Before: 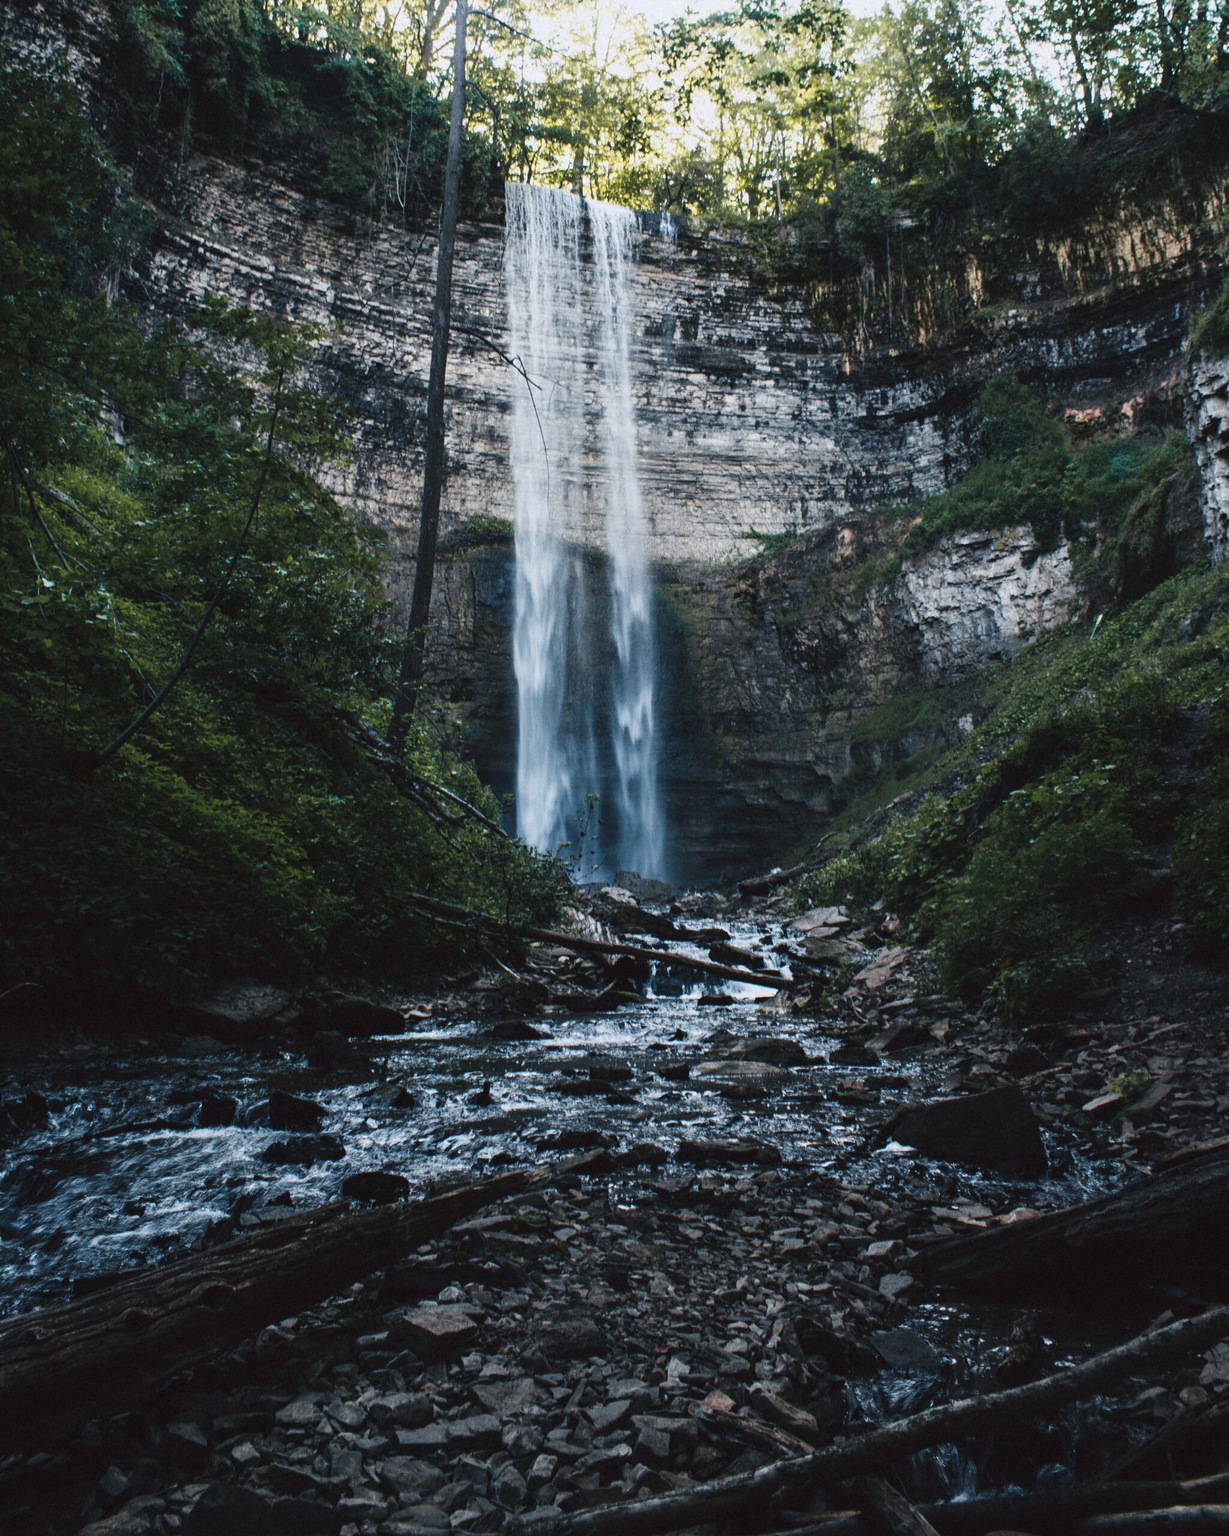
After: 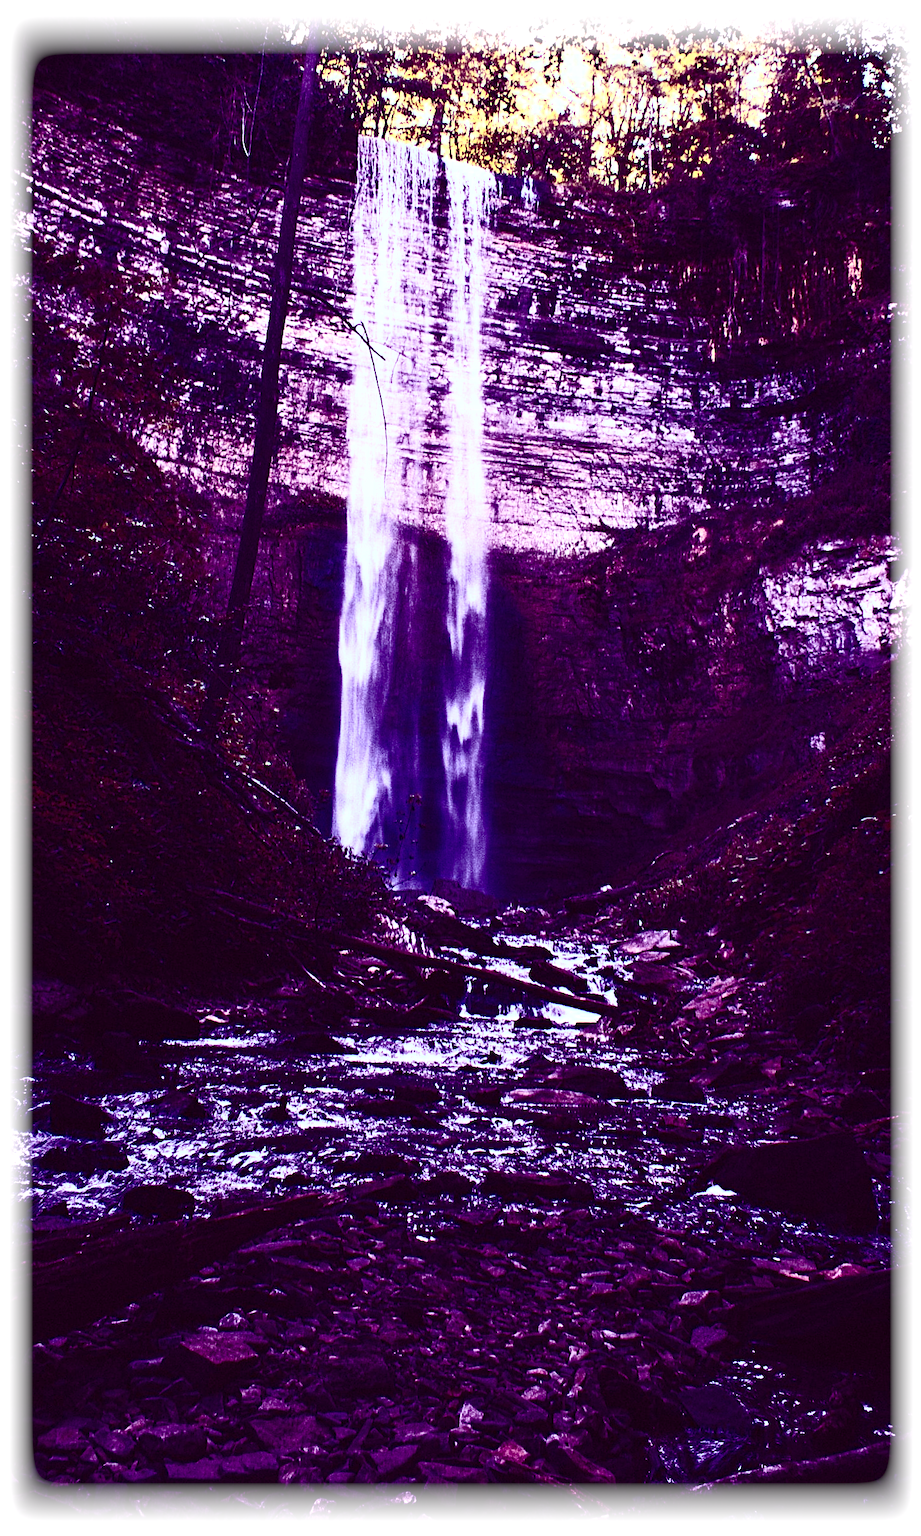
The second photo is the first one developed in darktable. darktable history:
contrast brightness saturation: contrast 0.39, brightness 0.1
exposure: exposure 0.6 EV, compensate highlight preservation false
sharpen: on, module defaults
color balance: mode lift, gamma, gain (sRGB), lift [1, 1, 0.101, 1]
crop and rotate: angle -3.27°, left 14.277%, top 0.028%, right 10.766%, bottom 0.028%
vignetting: fall-off start 93%, fall-off radius 5%, brightness 1, saturation -0.49, automatic ratio true, width/height ratio 1.332, shape 0.04, unbound false
